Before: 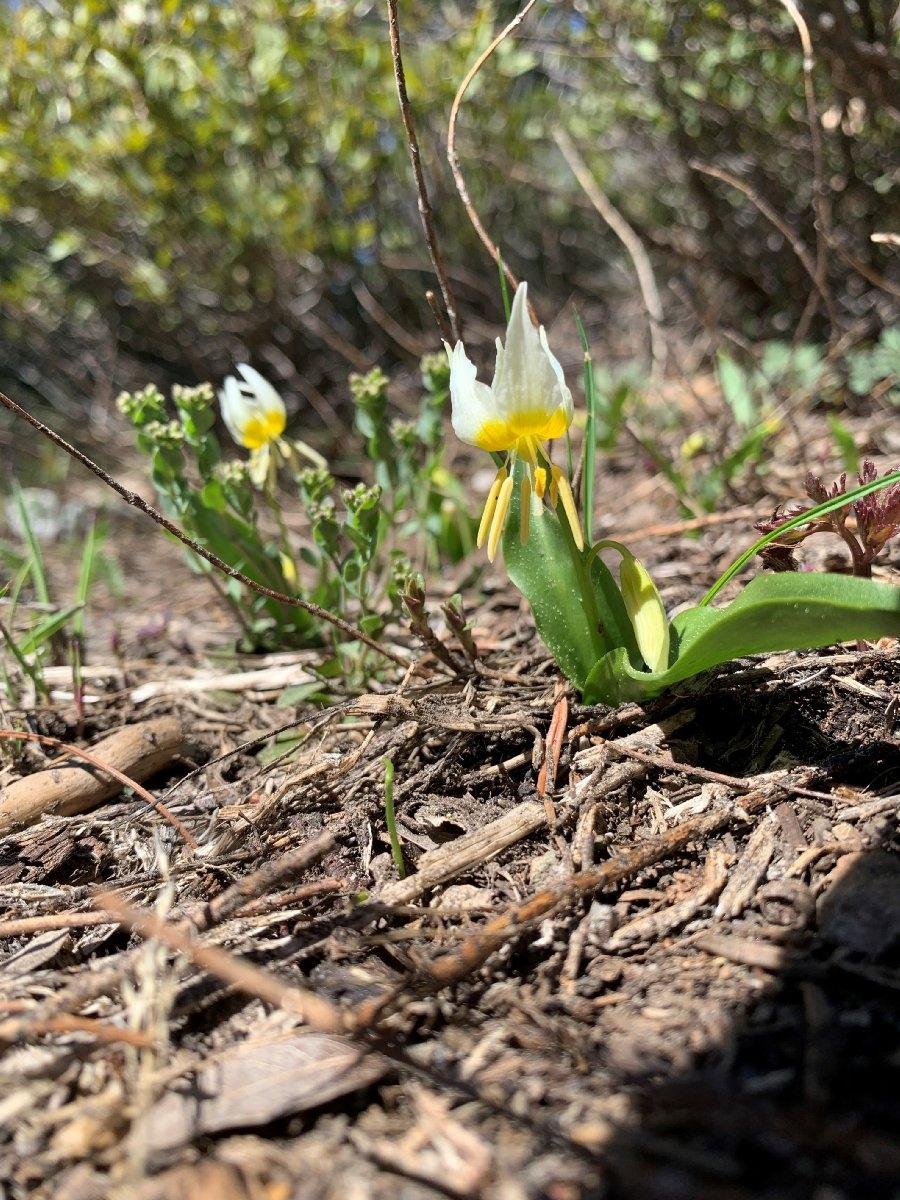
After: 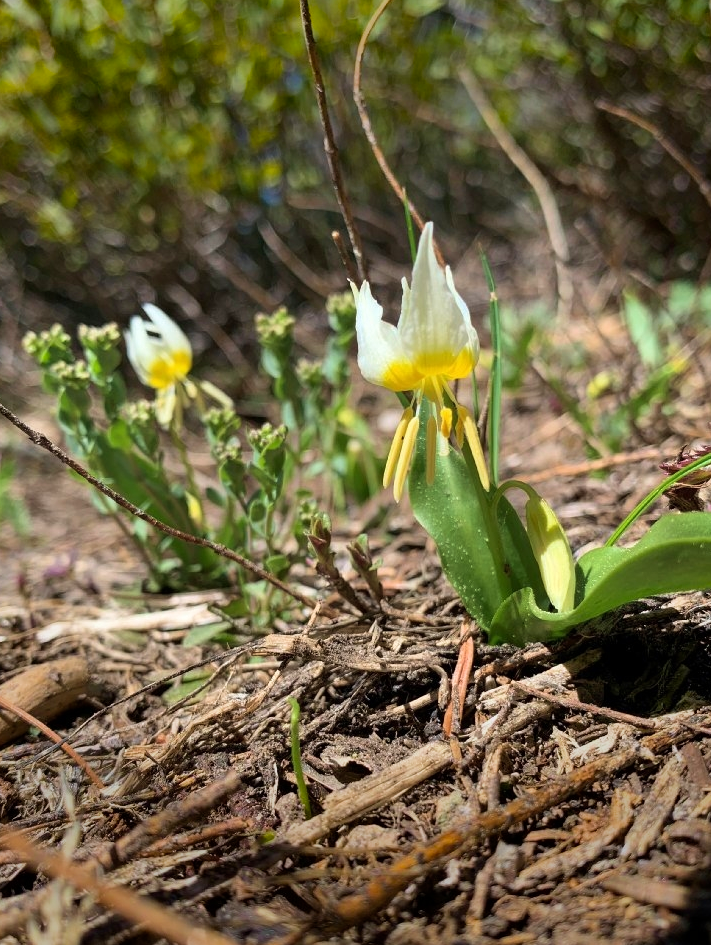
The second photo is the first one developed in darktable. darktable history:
velvia: on, module defaults
vignetting: fall-off start 70.09%, saturation 0.381, width/height ratio 1.335, unbound false
crop and rotate: left 10.549%, top 5.051%, right 10.376%, bottom 16.129%
